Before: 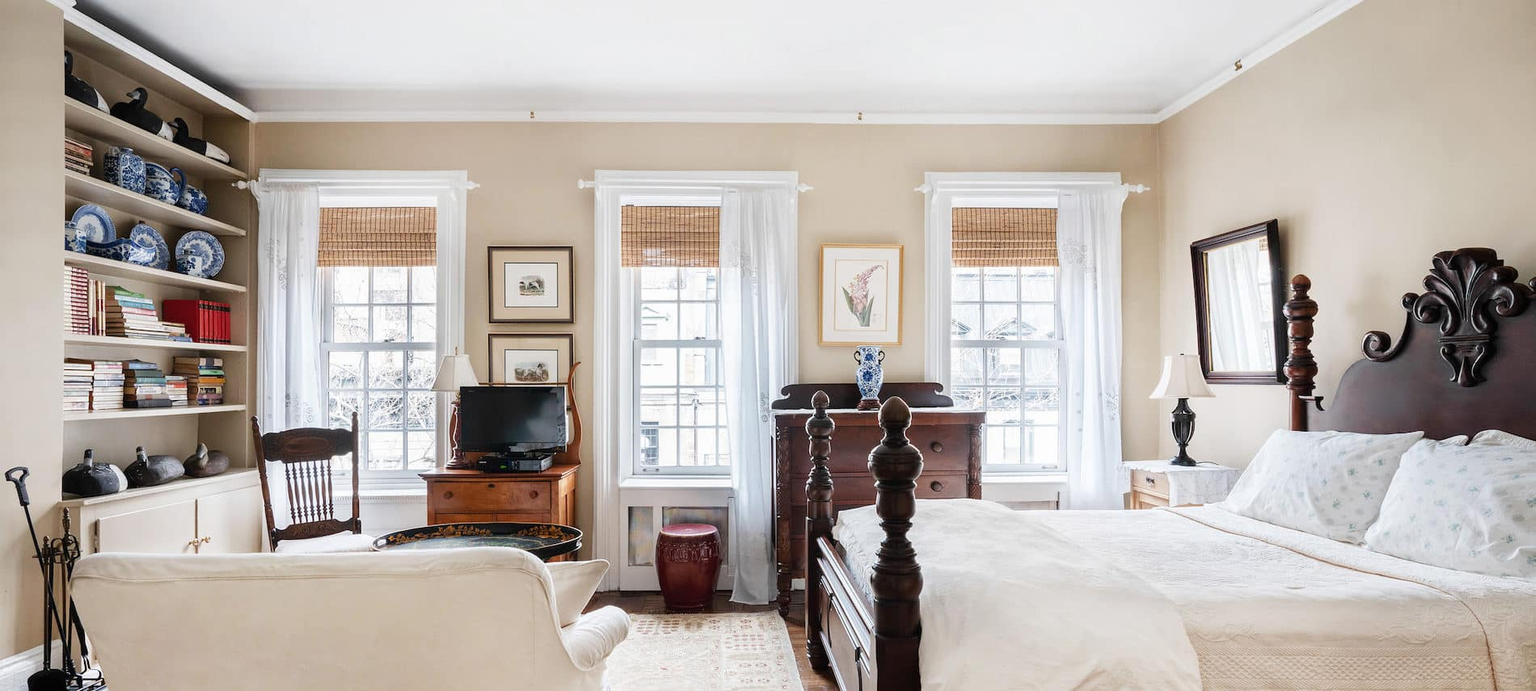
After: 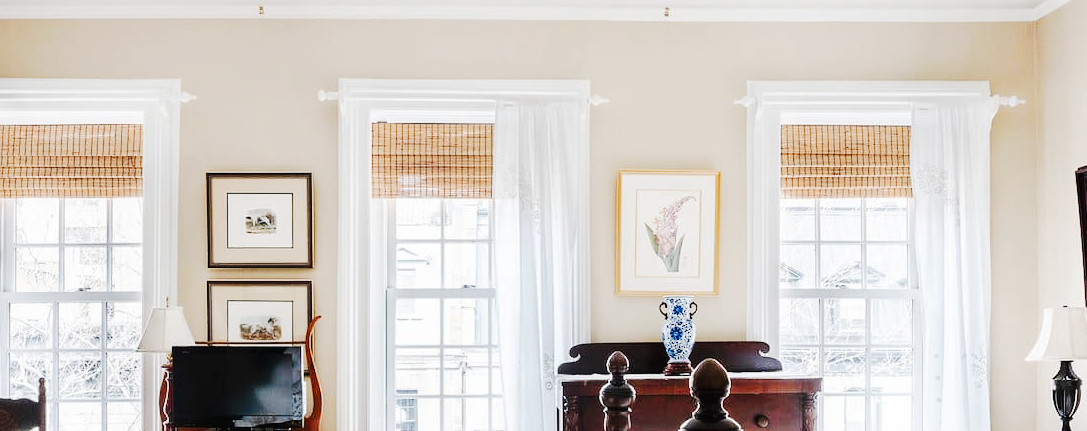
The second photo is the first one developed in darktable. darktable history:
tone curve: curves: ch0 [(0, 0) (0.003, 0.017) (0.011, 0.017) (0.025, 0.017) (0.044, 0.019) (0.069, 0.03) (0.1, 0.046) (0.136, 0.066) (0.177, 0.104) (0.224, 0.151) (0.277, 0.231) (0.335, 0.321) (0.399, 0.454) (0.468, 0.567) (0.543, 0.674) (0.623, 0.763) (0.709, 0.82) (0.801, 0.872) (0.898, 0.934) (1, 1)], preserve colors none
crop: left 20.932%, top 15.471%, right 21.848%, bottom 34.081%
